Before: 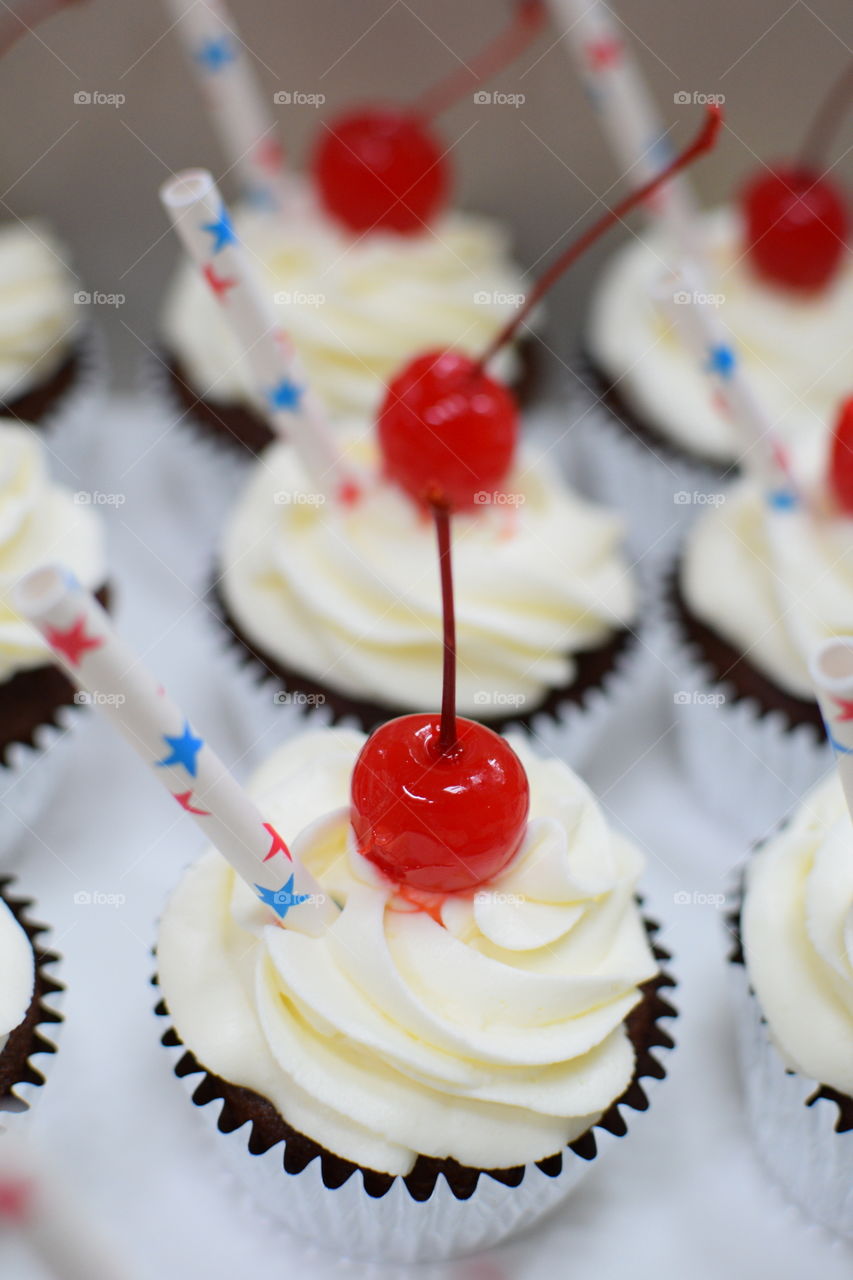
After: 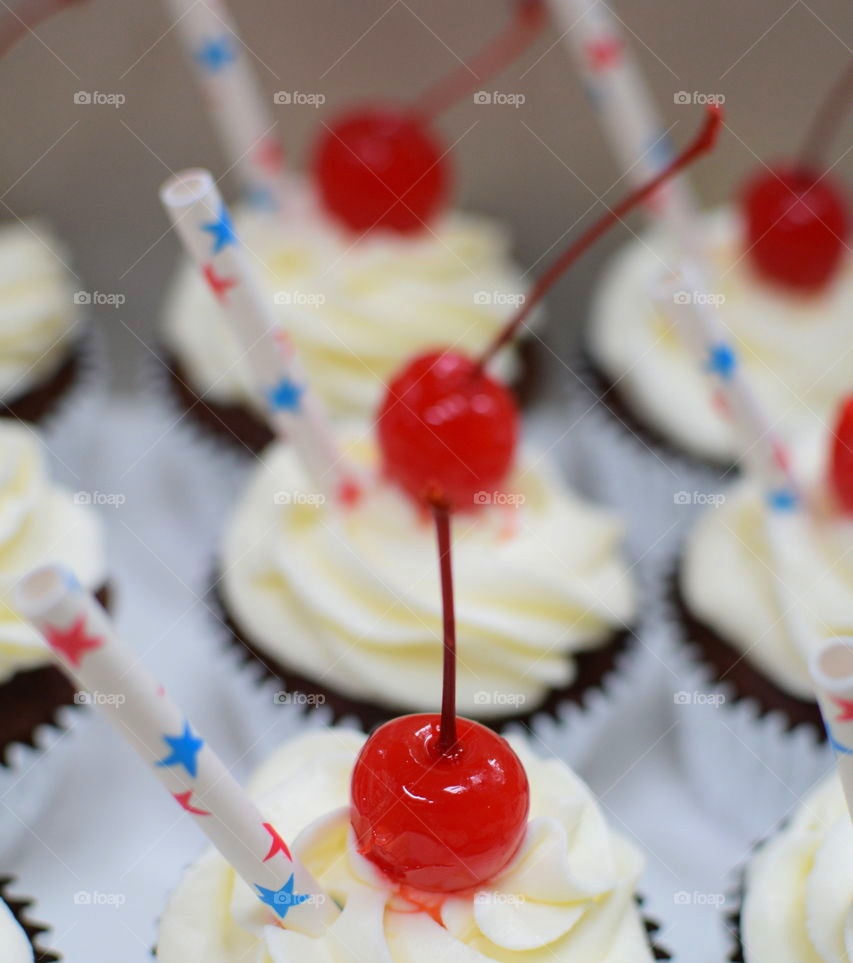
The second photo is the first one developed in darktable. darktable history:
crop: bottom 24.744%
shadows and highlights: shadows 9.1, white point adjustment 1.02, highlights -38.89
velvia: strength 16.58%
